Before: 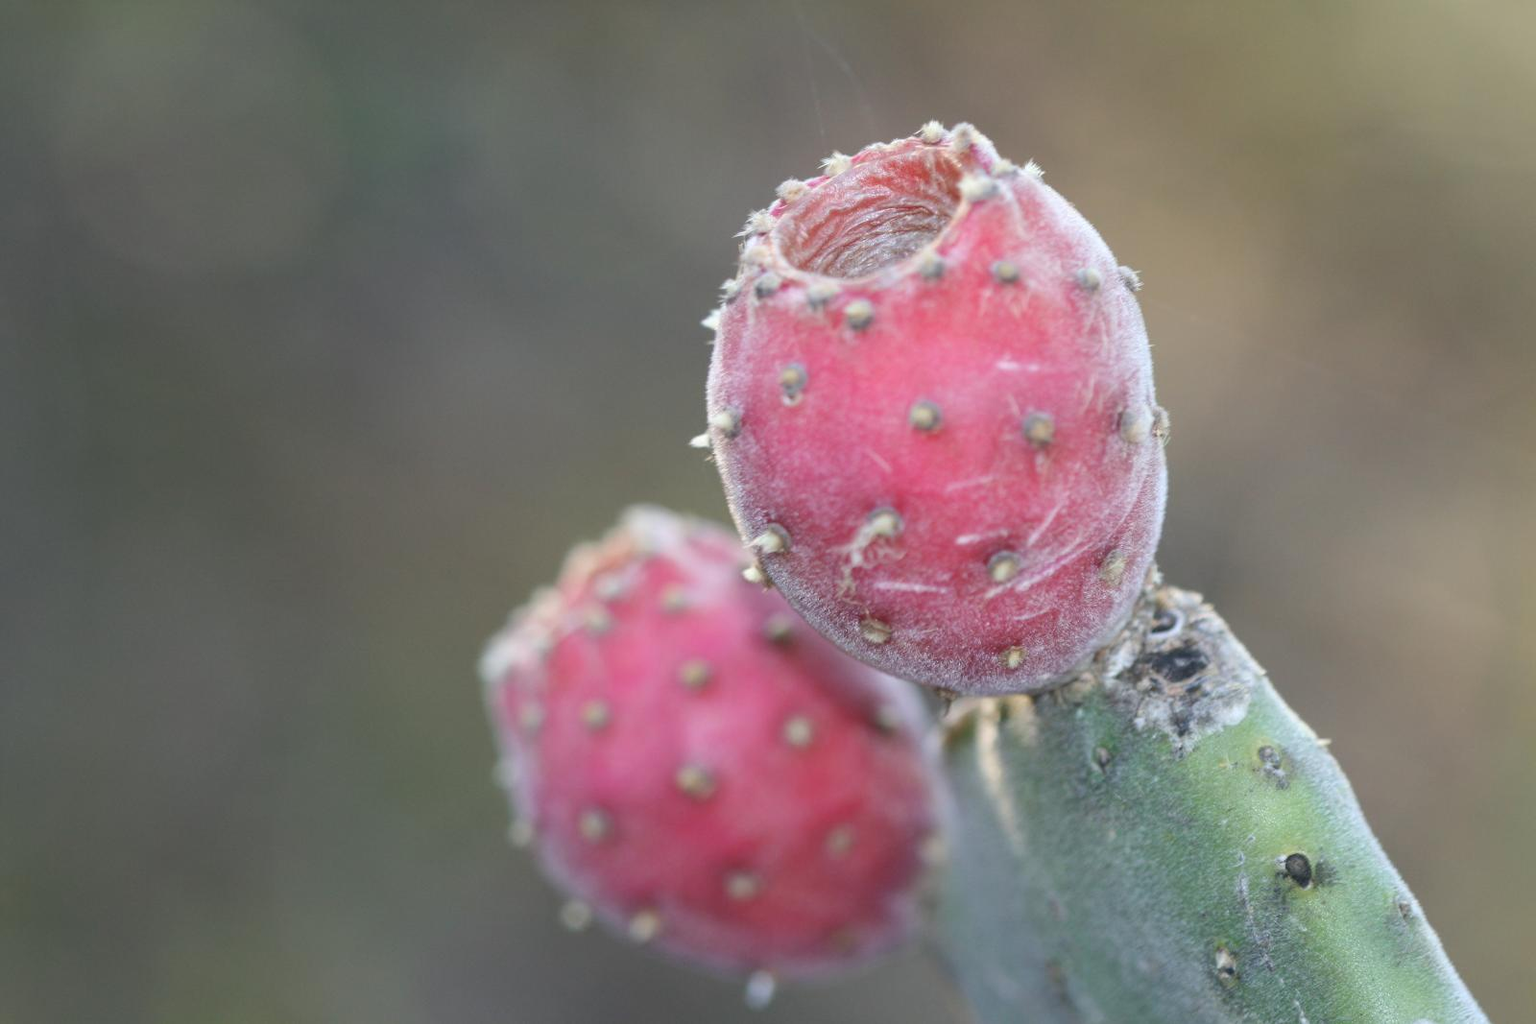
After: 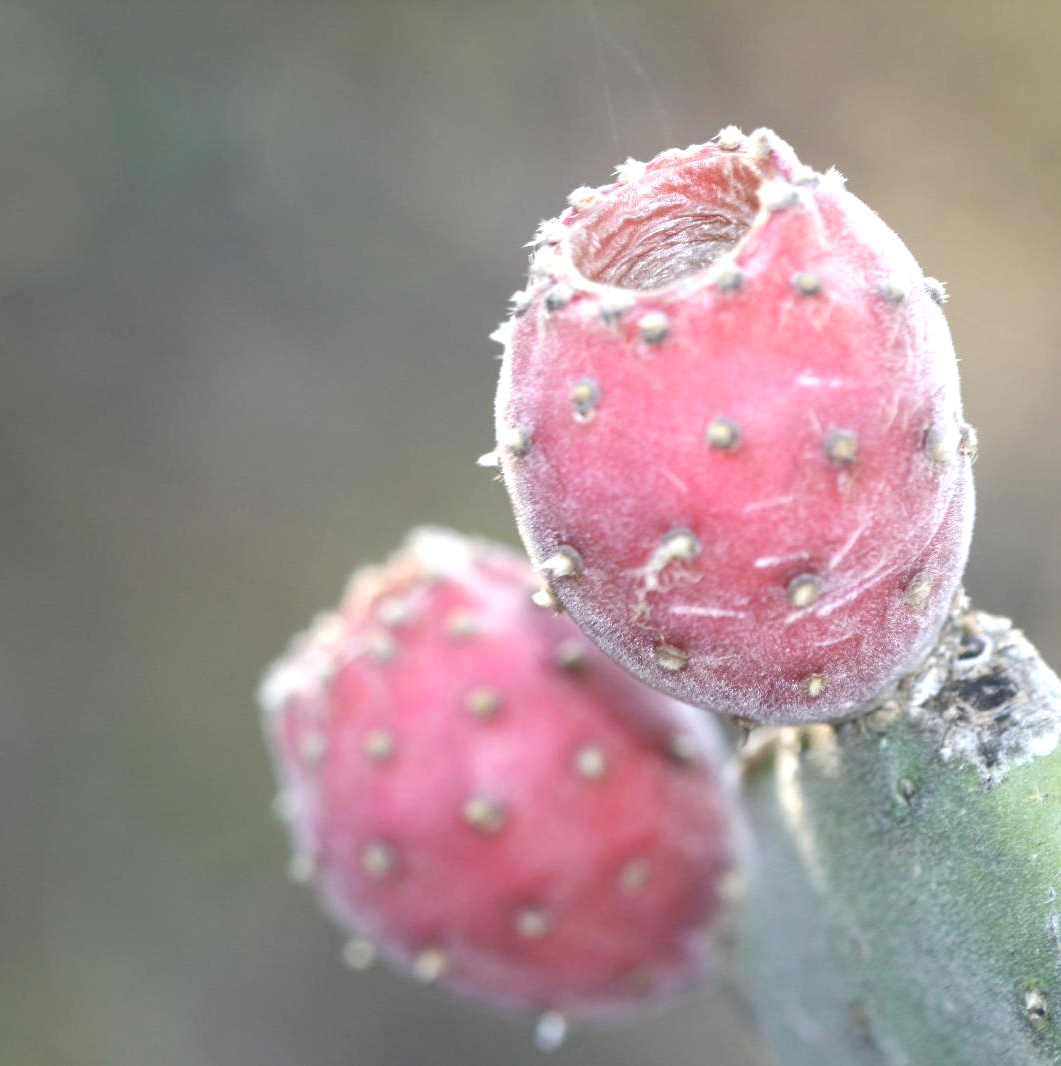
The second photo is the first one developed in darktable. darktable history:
tone equalizer: -8 EV -0.784 EV, -7 EV -0.686 EV, -6 EV -0.571 EV, -5 EV -0.367 EV, -3 EV 0.392 EV, -2 EV 0.6 EV, -1 EV 0.686 EV, +0 EV 0.756 EV, smoothing diameter 24.9%, edges refinement/feathering 5.97, preserve details guided filter
color correction: highlights b* 0.064, saturation 0.806
crop and rotate: left 15.166%, right 18.519%
